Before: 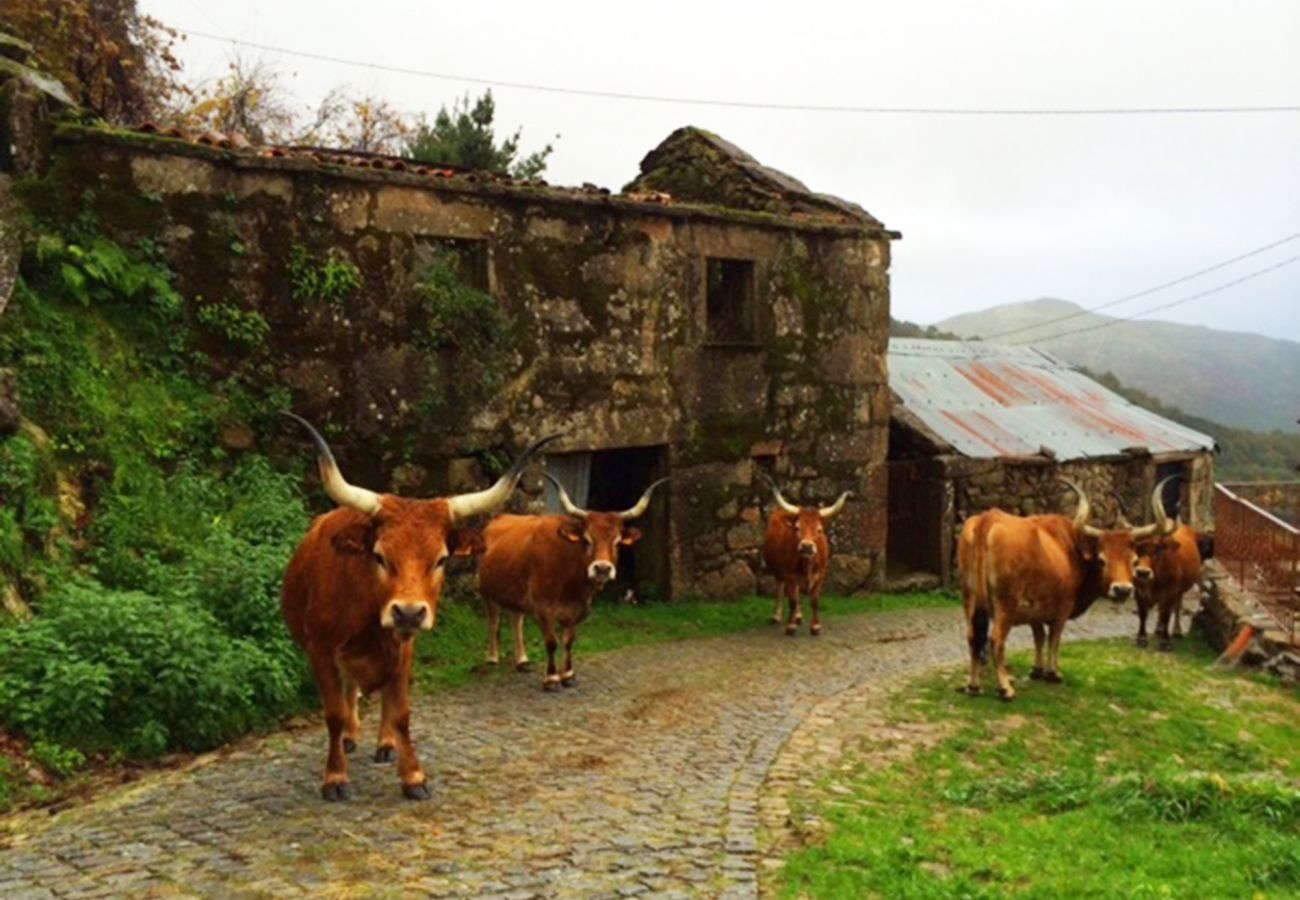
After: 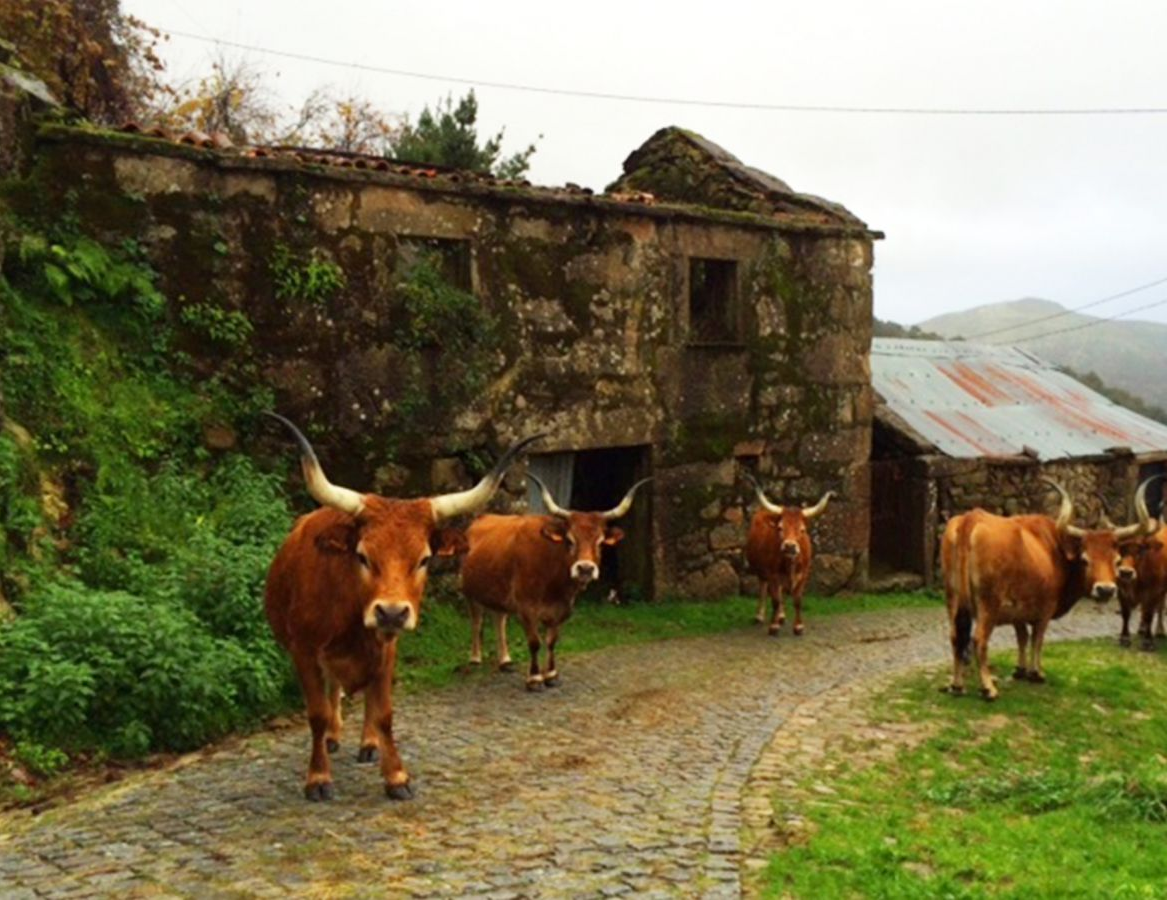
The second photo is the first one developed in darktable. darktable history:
crop and rotate: left 1.359%, right 8.839%
